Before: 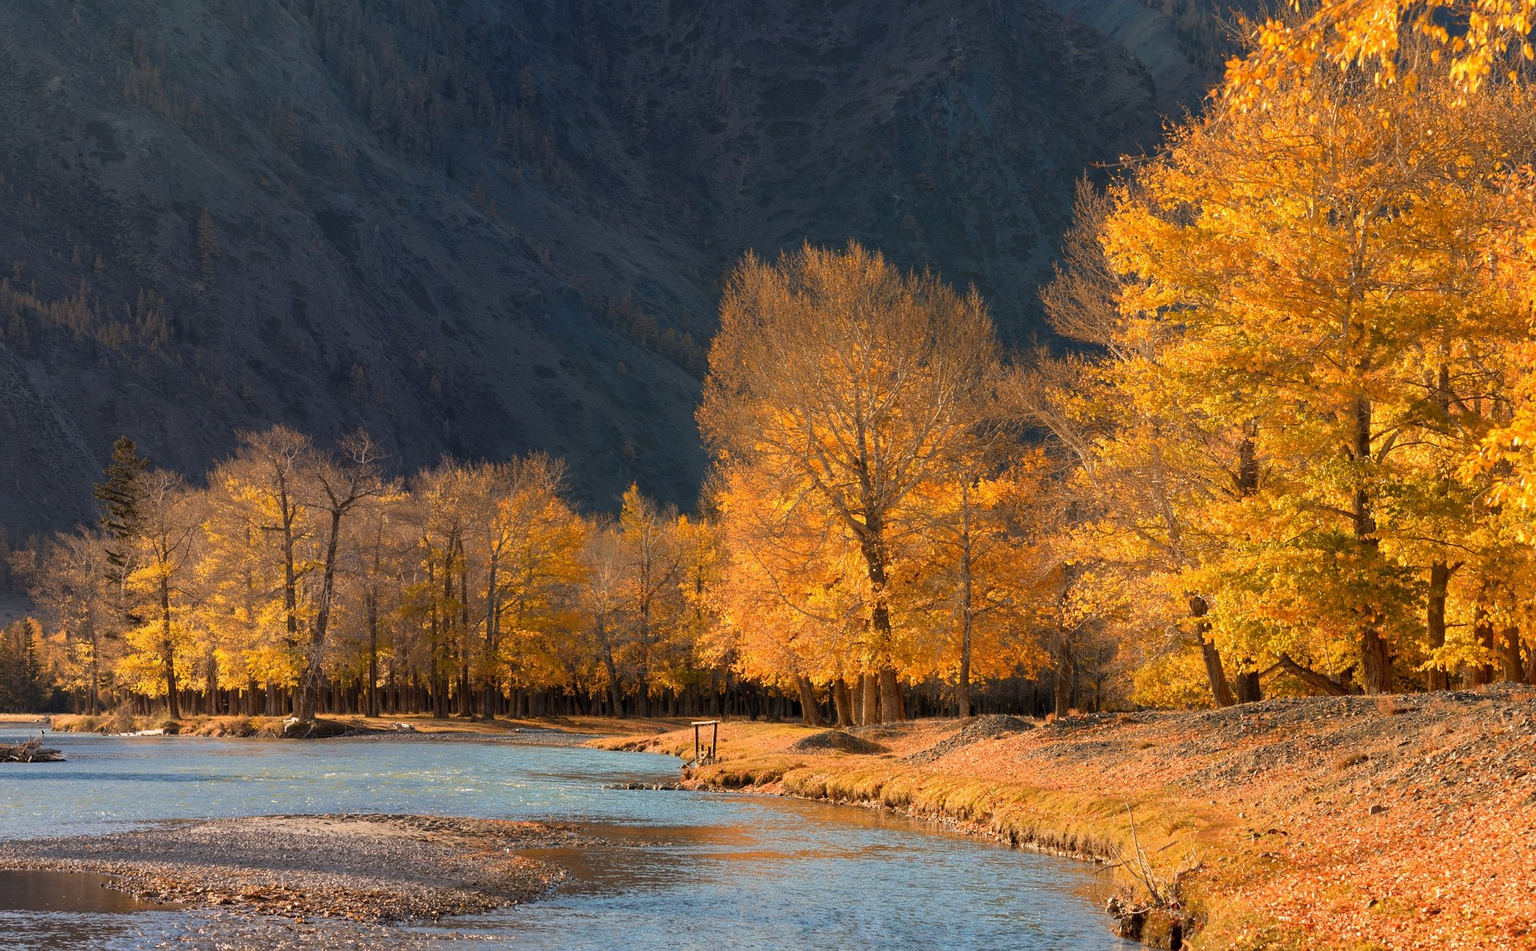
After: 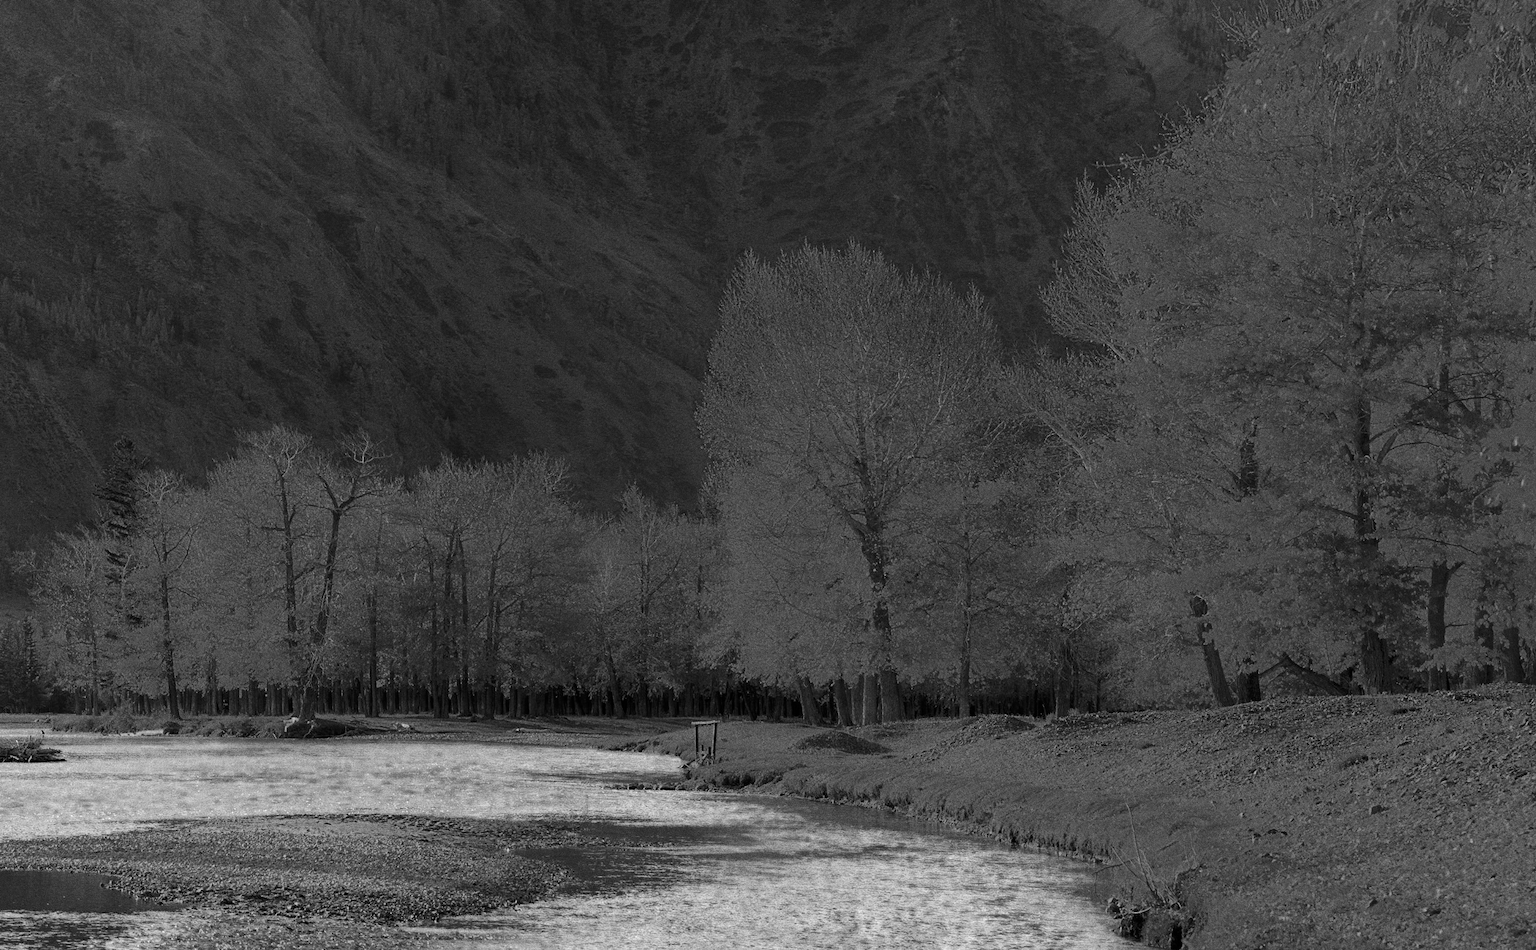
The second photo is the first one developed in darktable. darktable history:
tone curve: curves: ch0 [(0, 0) (0.068, 0.031) (0.175, 0.132) (0.337, 0.304) (0.498, 0.511) (0.748, 0.762) (0.993, 0.954)]; ch1 [(0, 0) (0.294, 0.184) (0.359, 0.34) (0.362, 0.35) (0.43, 0.41) (0.469, 0.453) (0.495, 0.489) (0.54, 0.563) (0.612, 0.641) (1, 1)]; ch2 [(0, 0) (0.431, 0.419) (0.495, 0.502) (0.524, 0.534) (0.557, 0.56) (0.634, 0.654) (0.728, 0.722) (1, 1)], color space Lab, independent channels, preserve colors none
color zones: curves: ch0 [(0.287, 0.048) (0.493, 0.484) (0.737, 0.816)]; ch1 [(0, 0) (0.143, 0) (0.286, 0) (0.429, 0) (0.571, 0) (0.714, 0) (0.857, 0)]
grain: coarseness 0.09 ISO, strength 40%
